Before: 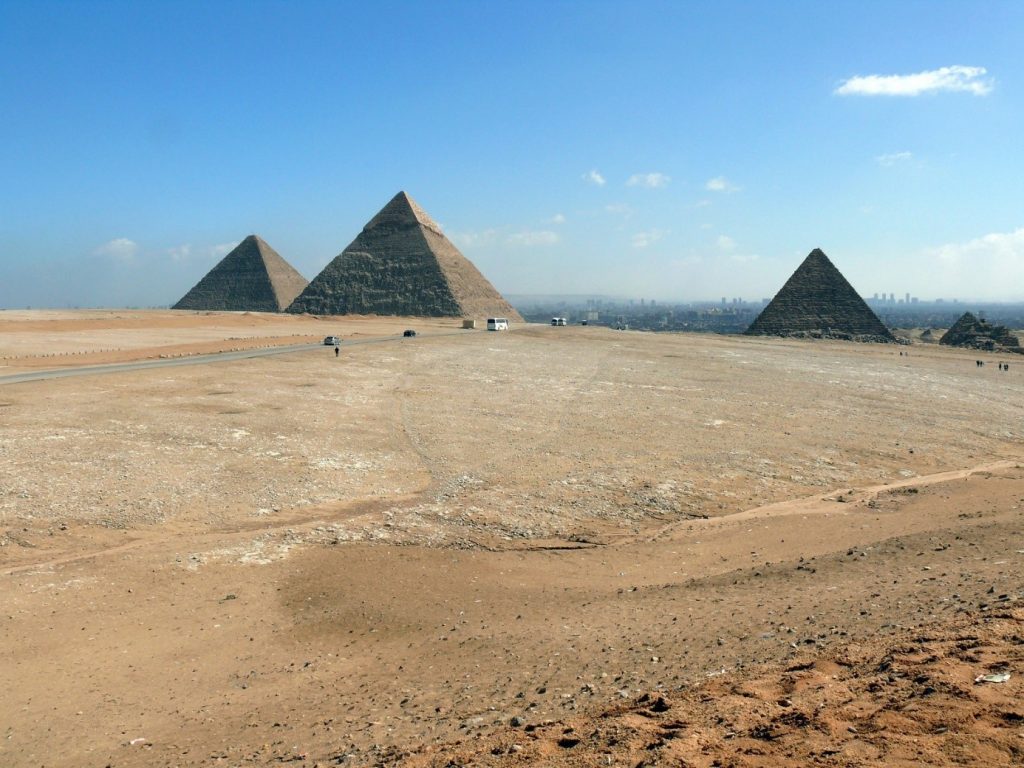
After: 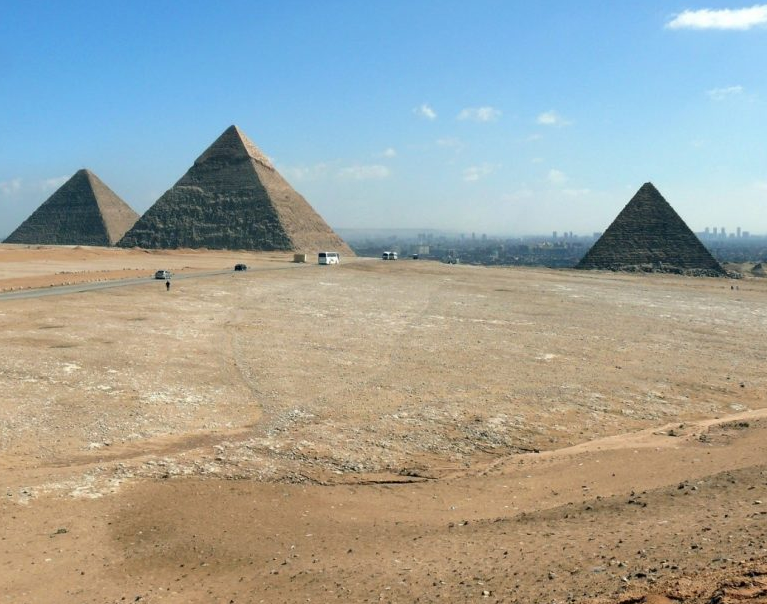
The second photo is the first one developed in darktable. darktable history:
shadows and highlights: shadows 20.01, highlights -20.77, soften with gaussian
crop: left 16.588%, top 8.605%, right 8.433%, bottom 12.64%
